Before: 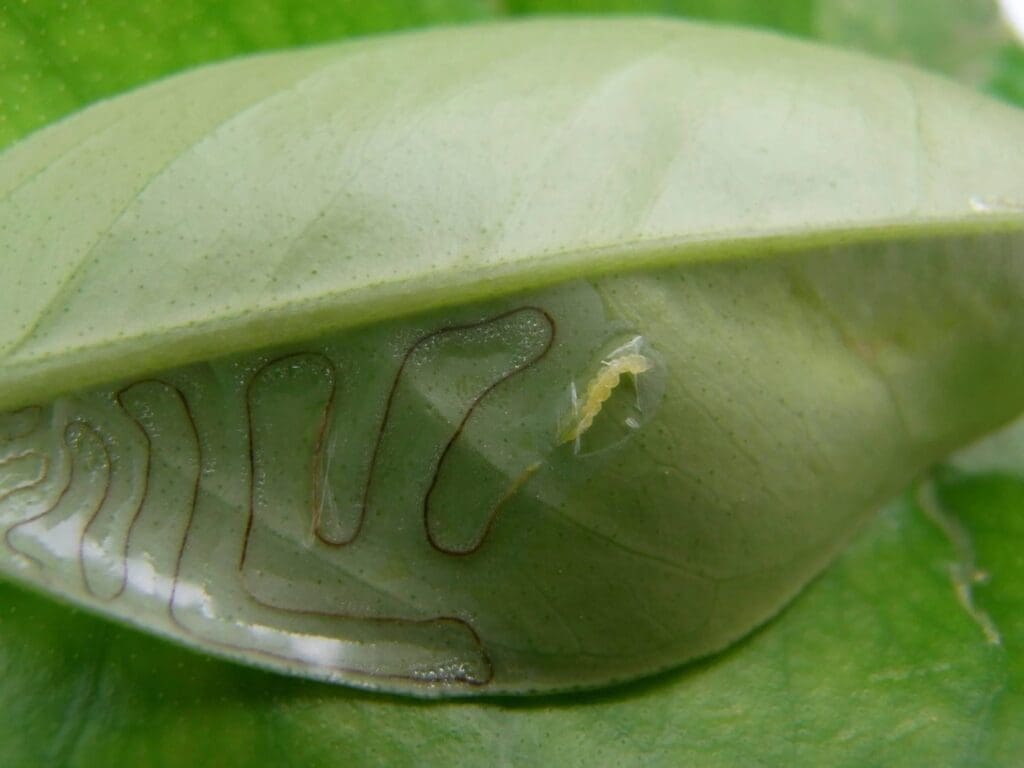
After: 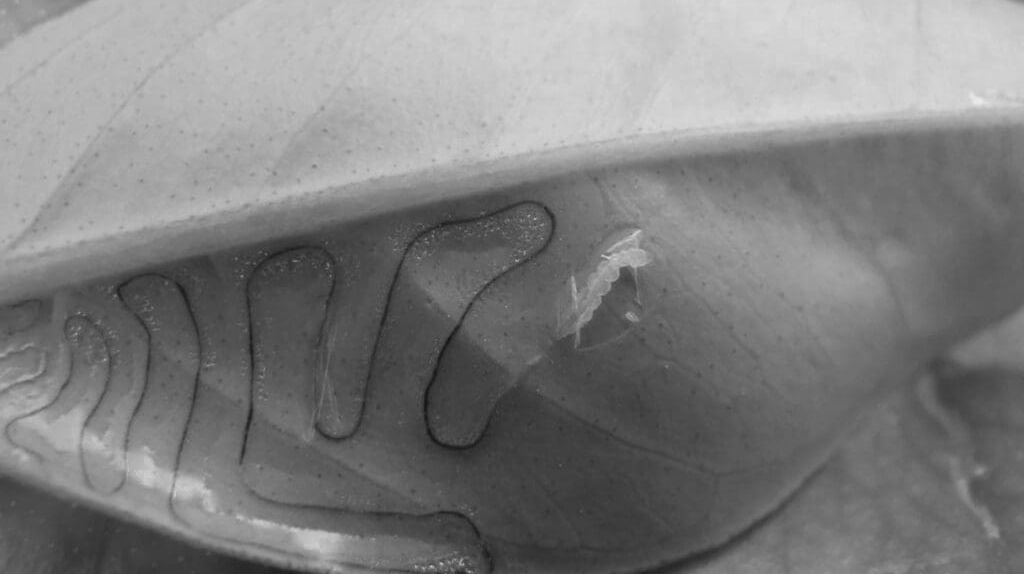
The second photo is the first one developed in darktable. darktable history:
color zones: curves: ch0 [(0.002, 0.589) (0.107, 0.484) (0.146, 0.249) (0.217, 0.352) (0.309, 0.525) (0.39, 0.404) (0.455, 0.169) (0.597, 0.055) (0.724, 0.212) (0.775, 0.691) (0.869, 0.571) (1, 0.587)]; ch1 [(0, 0) (0.143, 0) (0.286, 0) (0.429, 0) (0.571, 0) (0.714, 0) (0.857, 0)]
crop: top 13.816%, bottom 11.414%
